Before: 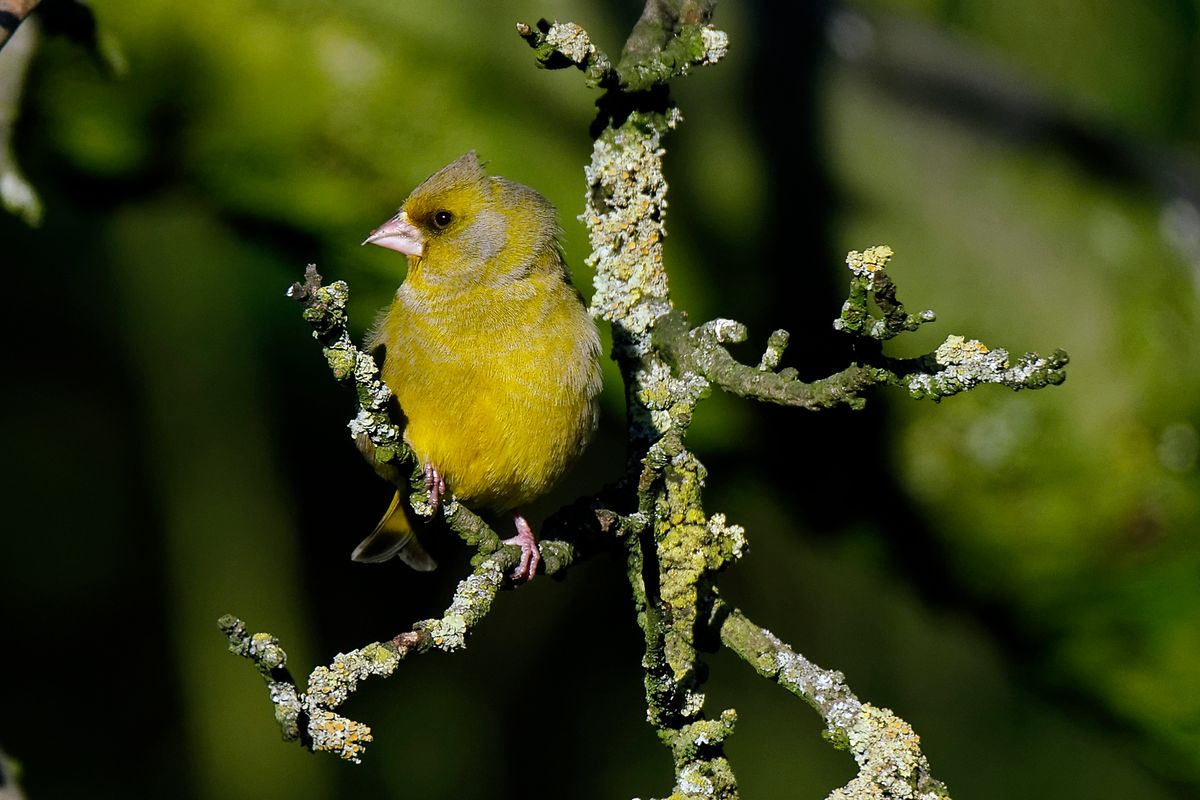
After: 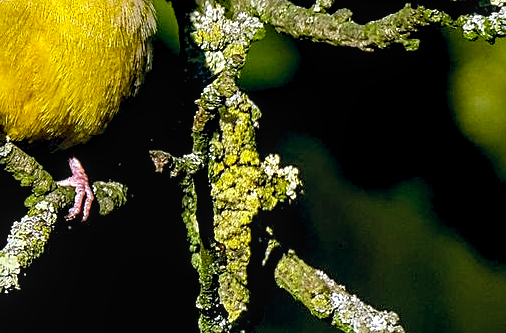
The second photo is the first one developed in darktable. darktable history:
crop: left 37.222%, top 44.881%, right 20.565%, bottom 13.411%
color balance rgb: power › chroma 0.689%, power › hue 60°, global offset › chroma 0.052%, global offset › hue 254.06°, perceptual saturation grading › global saturation 1.844%, perceptual saturation grading › highlights -1.841%, perceptual saturation grading › mid-tones 4.452%, perceptual saturation grading › shadows 7.041%, global vibrance 20%
exposure: black level correction 0.009, exposure -0.164 EV, compensate exposure bias true, compensate highlight preservation false
local contrast: detail 130%
sharpen: amount 0.532
